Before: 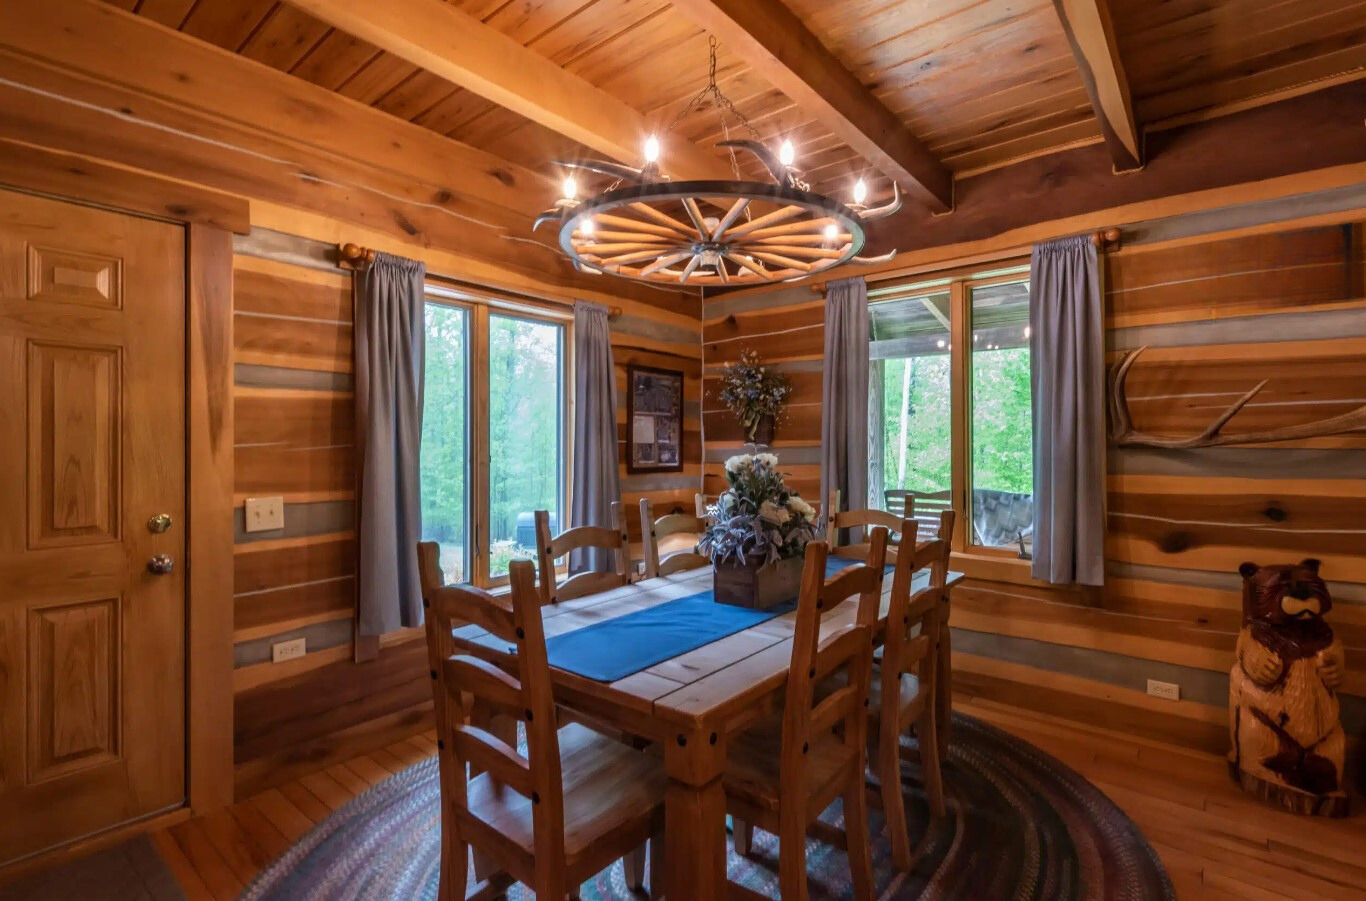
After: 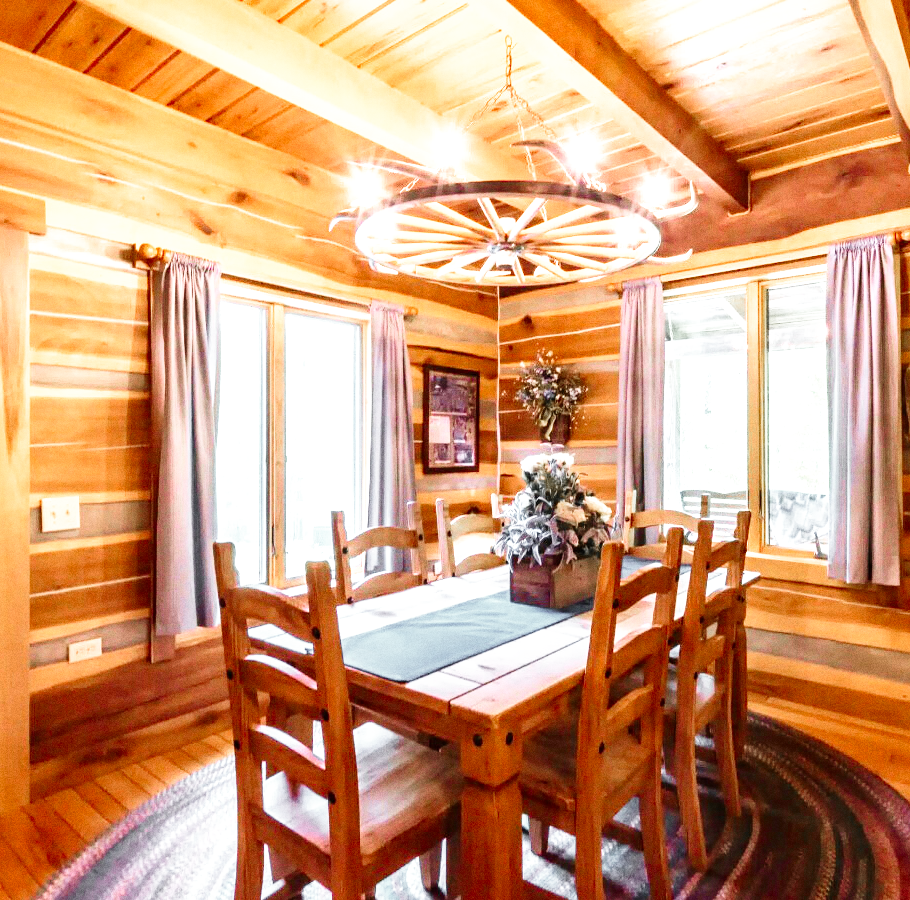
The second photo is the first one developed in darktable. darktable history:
color zones: curves: ch1 [(0, 0.638) (0.193, 0.442) (0.286, 0.15) (0.429, 0.14) (0.571, 0.142) (0.714, 0.154) (0.857, 0.175) (1, 0.638)]
grain: on, module defaults
exposure: exposure 1.25 EV, compensate exposure bias true, compensate highlight preservation false
tone equalizer: -8 EV -0.417 EV, -7 EV -0.389 EV, -6 EV -0.333 EV, -5 EV -0.222 EV, -3 EV 0.222 EV, -2 EV 0.333 EV, -1 EV 0.389 EV, +0 EV 0.417 EV, edges refinement/feathering 500, mask exposure compensation -1.57 EV, preserve details no
crop and rotate: left 15.055%, right 18.278%
velvia: on, module defaults
base curve: curves: ch0 [(0, 0) (0.008, 0.007) (0.022, 0.029) (0.048, 0.089) (0.092, 0.197) (0.191, 0.399) (0.275, 0.534) (0.357, 0.65) (0.477, 0.78) (0.542, 0.833) (0.799, 0.973) (1, 1)], preserve colors none
